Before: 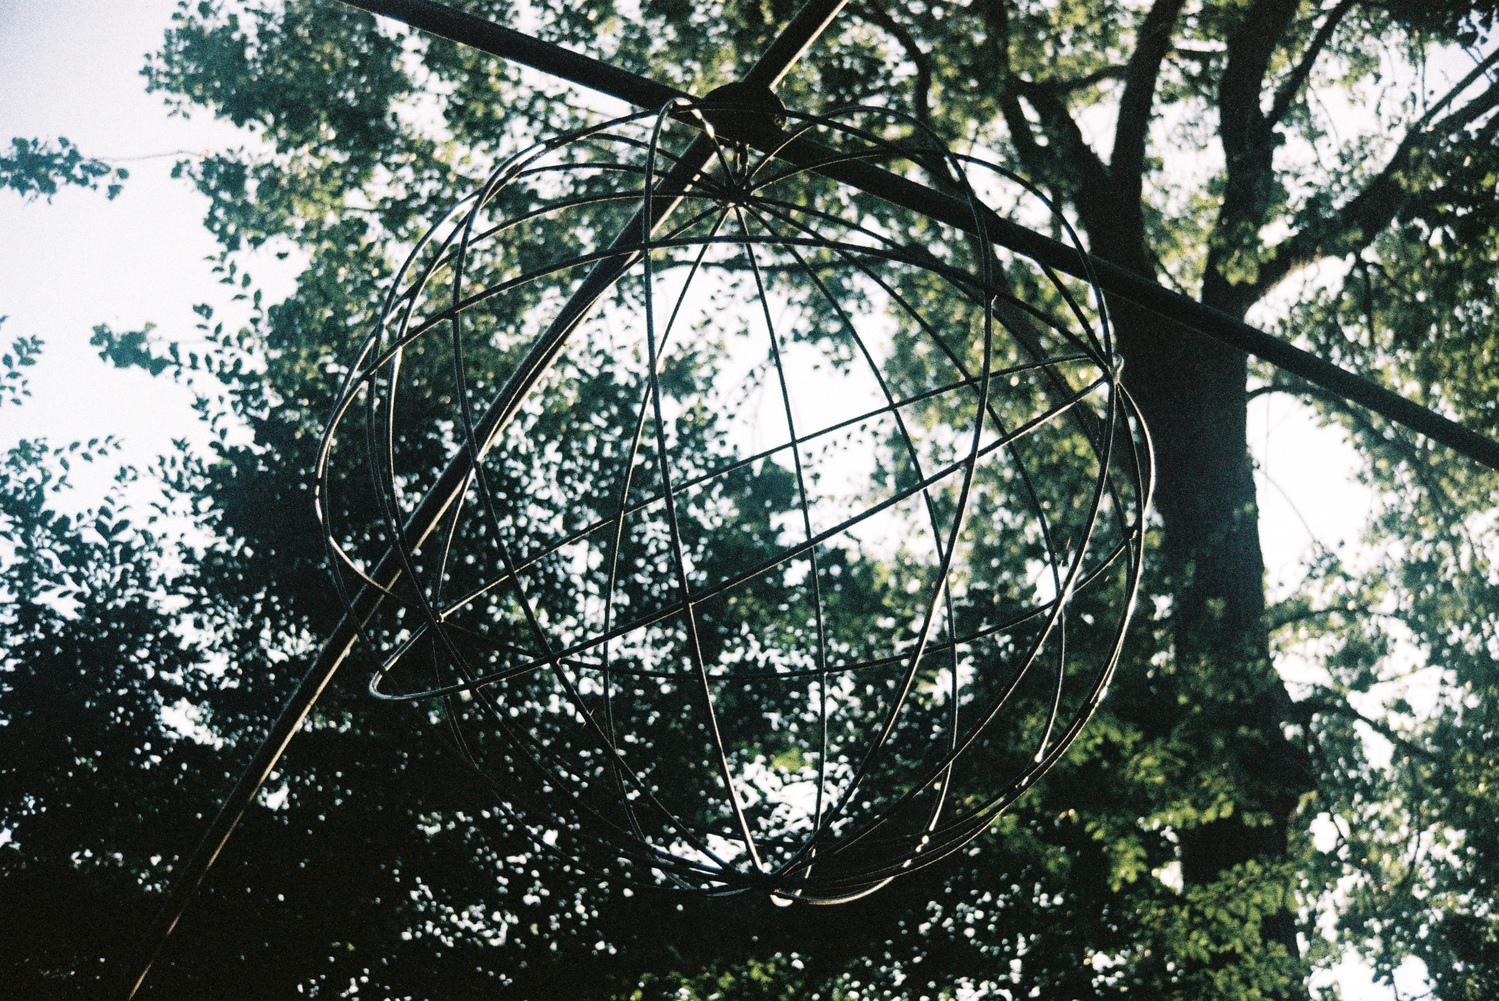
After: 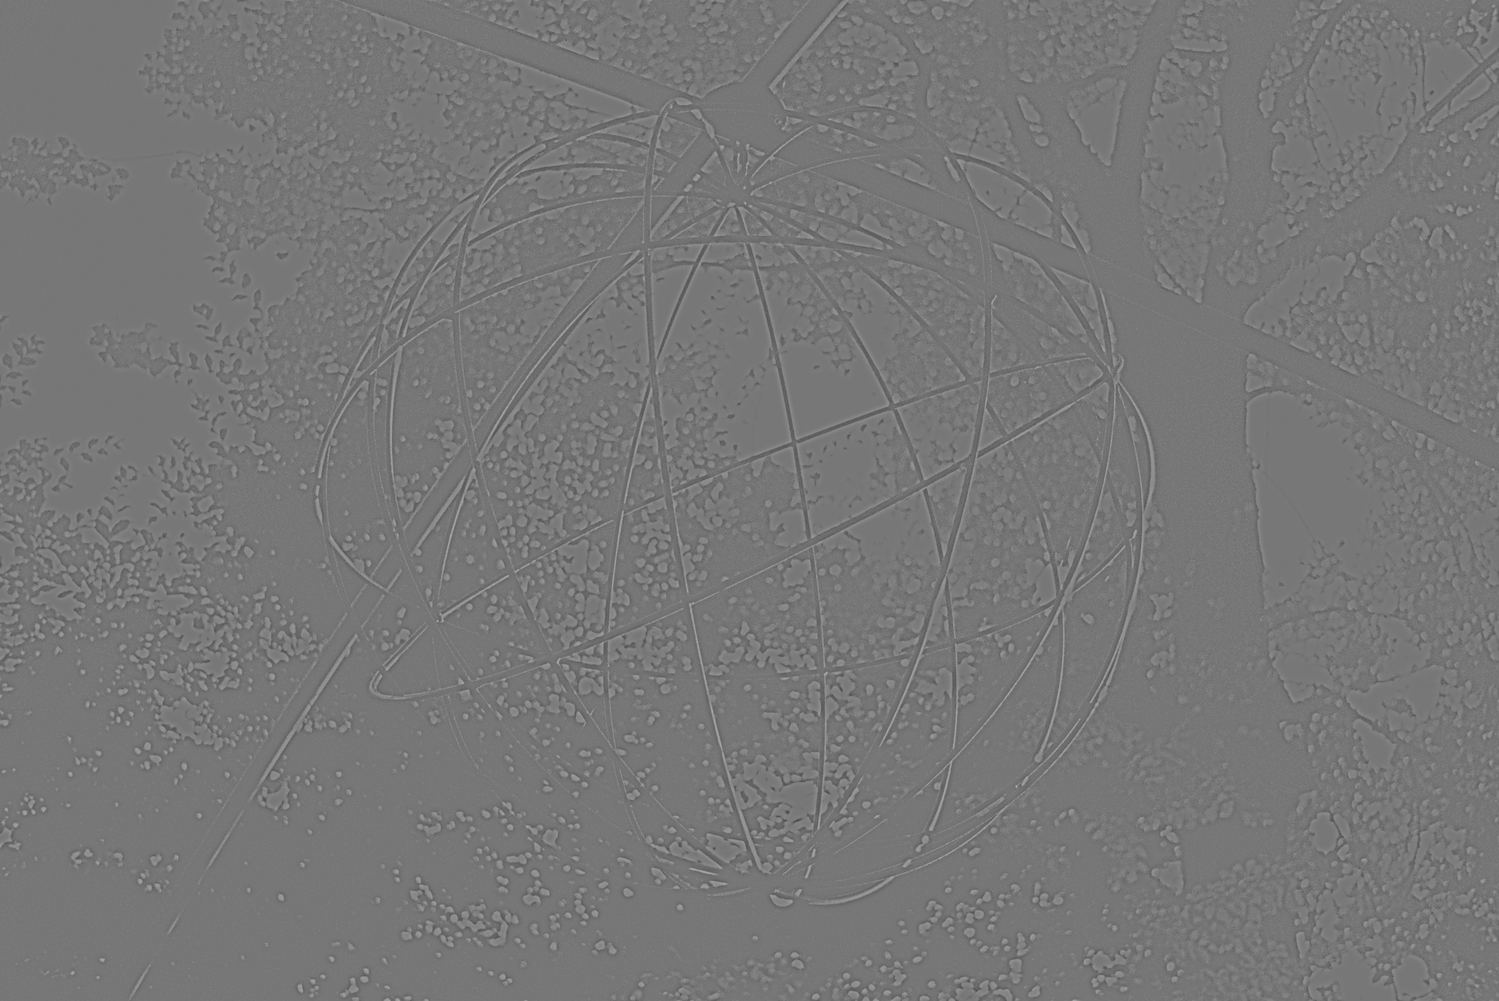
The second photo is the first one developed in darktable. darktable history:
highpass: sharpness 5.84%, contrast boost 8.44%
local contrast: mode bilateral grid, contrast 100, coarseness 100, detail 91%, midtone range 0.2
